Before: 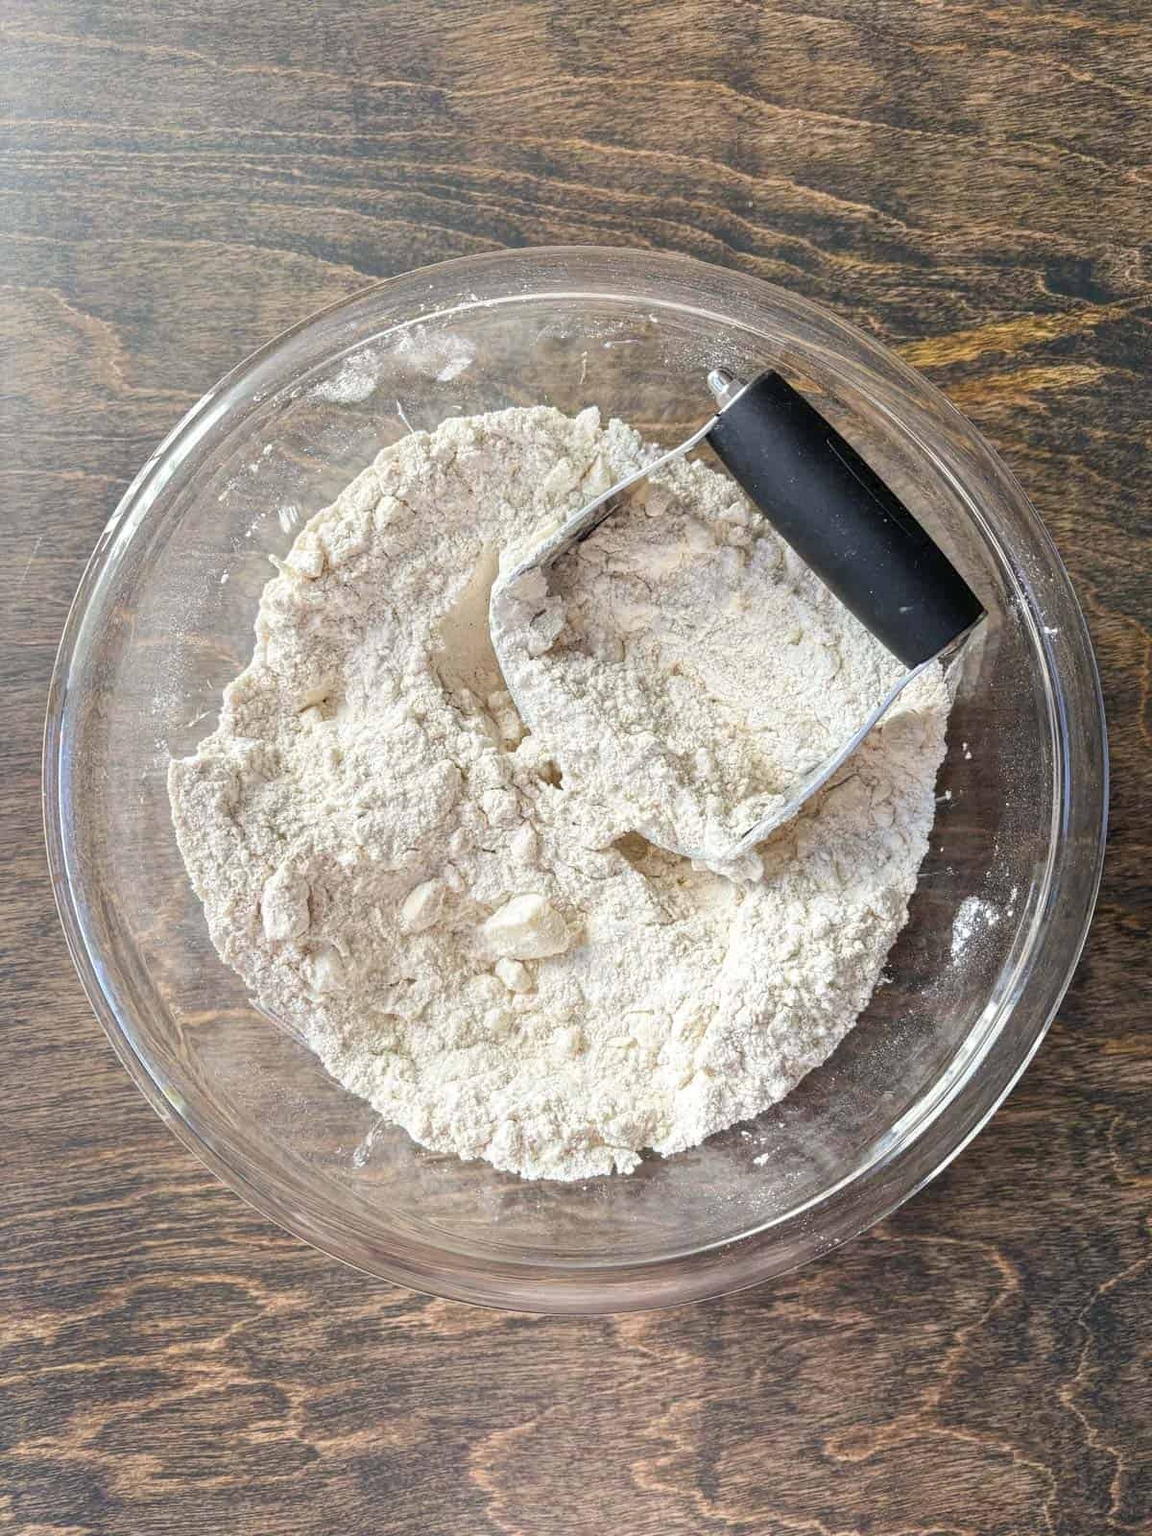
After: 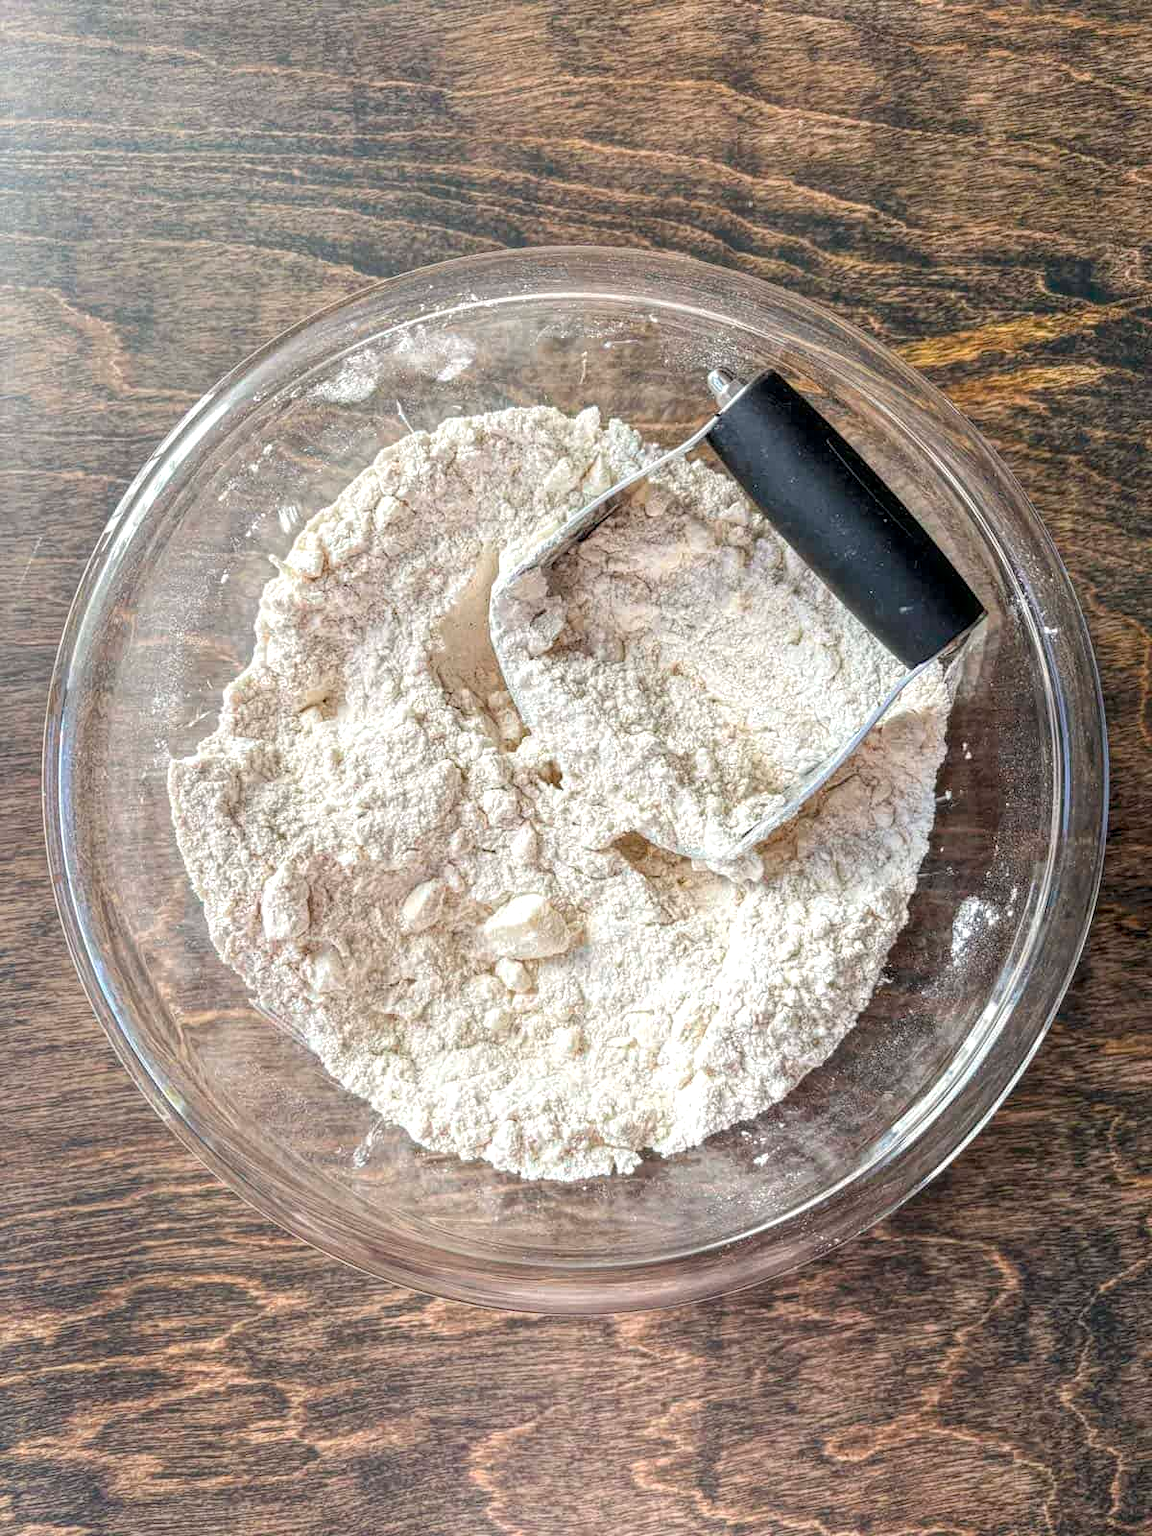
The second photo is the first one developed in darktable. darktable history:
local contrast: highlights 99%, shadows 86%, detail 160%, midtone range 0.2
